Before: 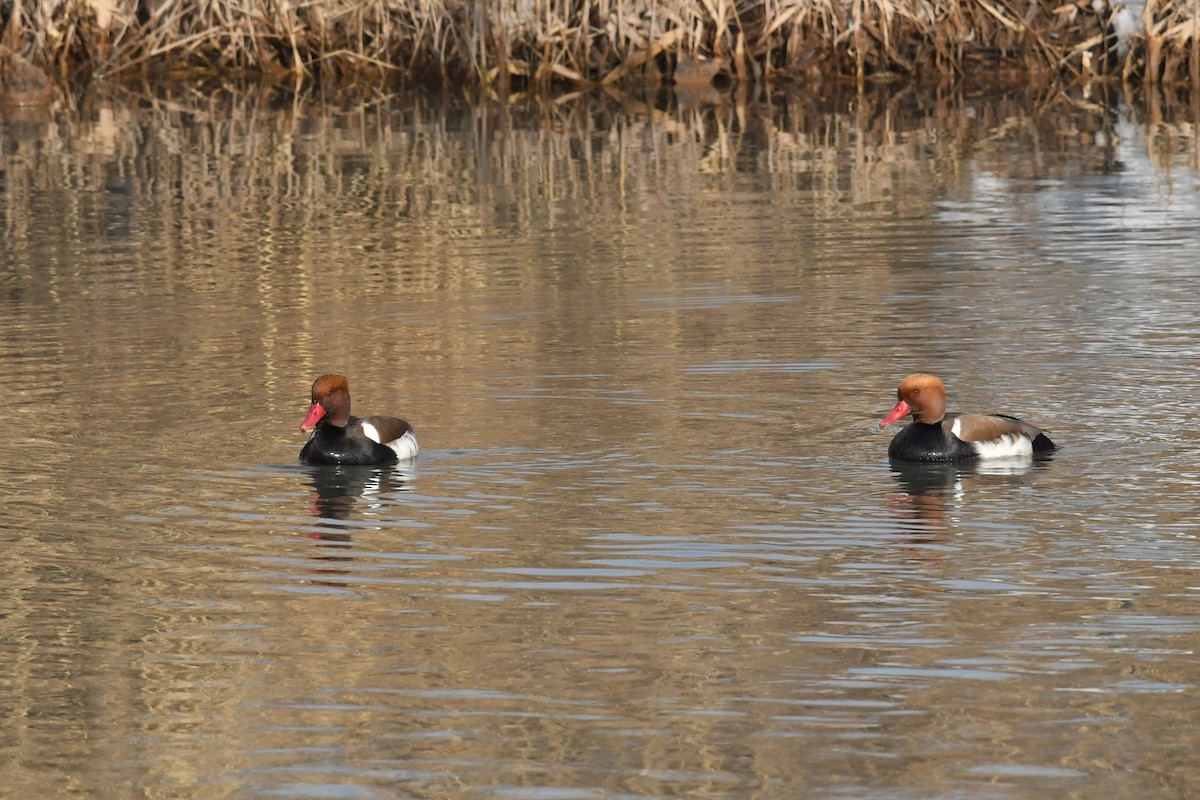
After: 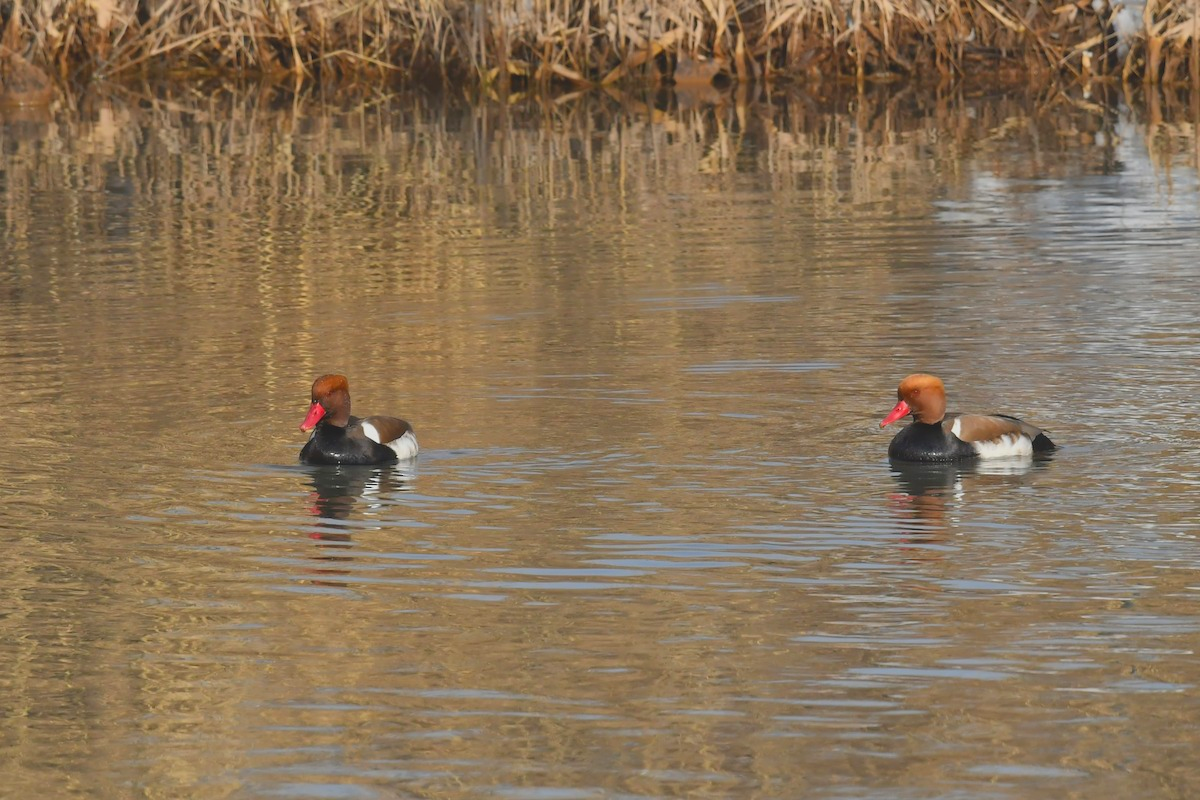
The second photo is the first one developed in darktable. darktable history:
shadows and highlights: shadows 25, highlights -25
contrast brightness saturation: contrast -0.19, saturation 0.19
